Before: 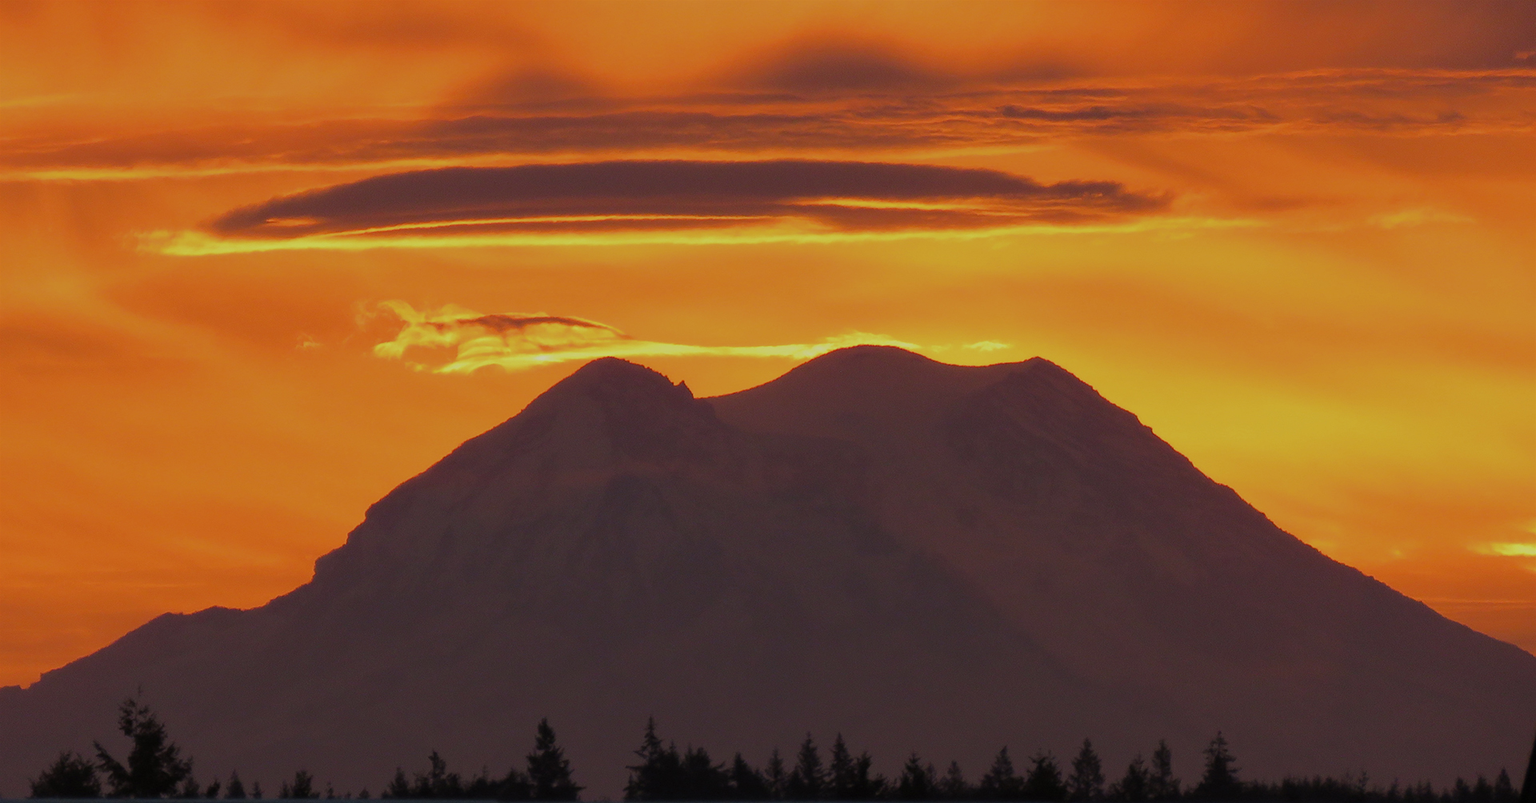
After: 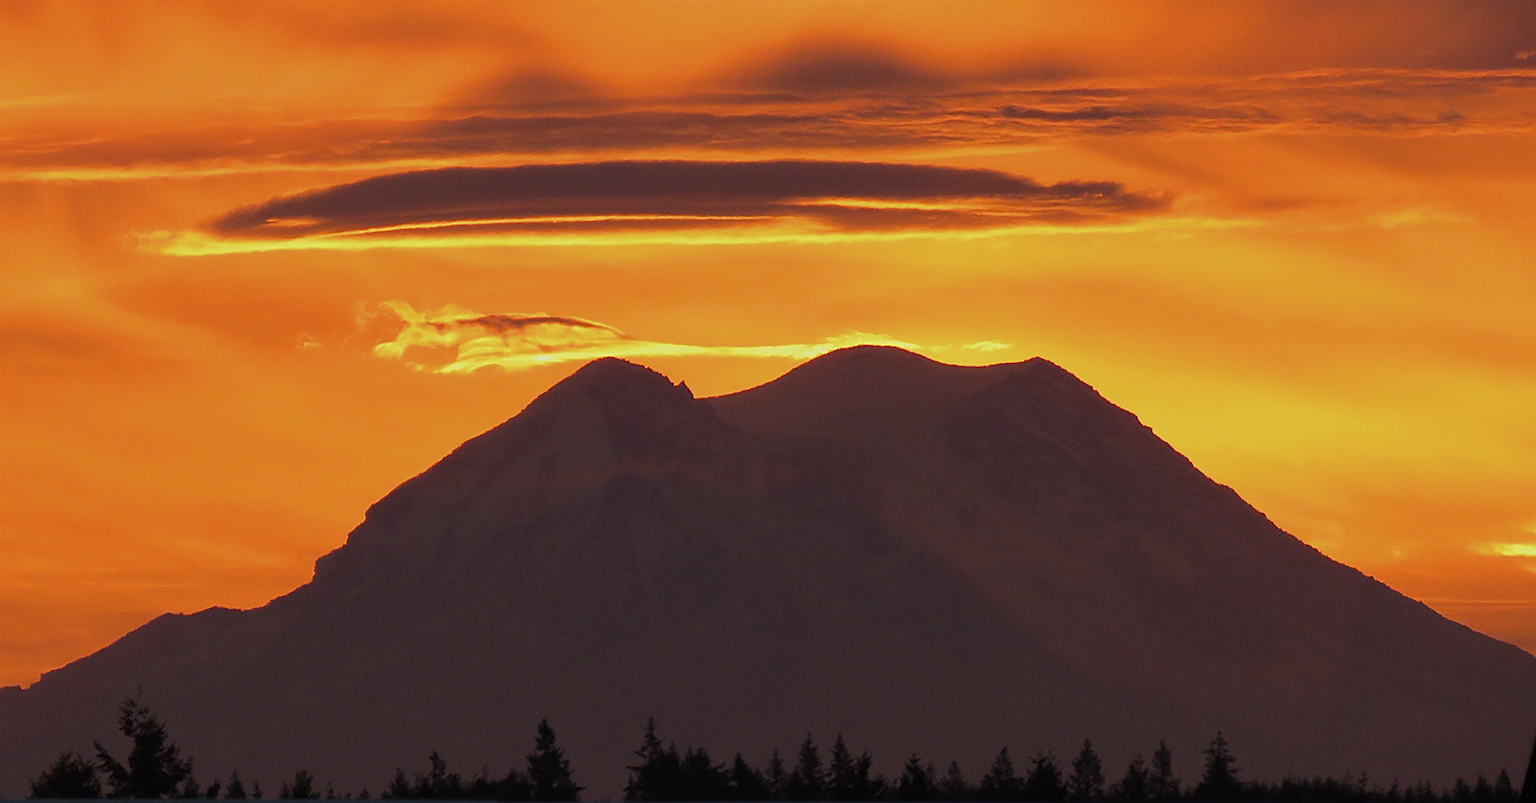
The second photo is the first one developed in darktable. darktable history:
tone equalizer: -8 EV -0.383 EV, -7 EV -0.372 EV, -6 EV -0.351 EV, -5 EV -0.226 EV, -3 EV 0.215 EV, -2 EV 0.31 EV, -1 EV 0.393 EV, +0 EV 0.414 EV, edges refinement/feathering 500, mask exposure compensation -1.57 EV, preserve details no
sharpen: on, module defaults
